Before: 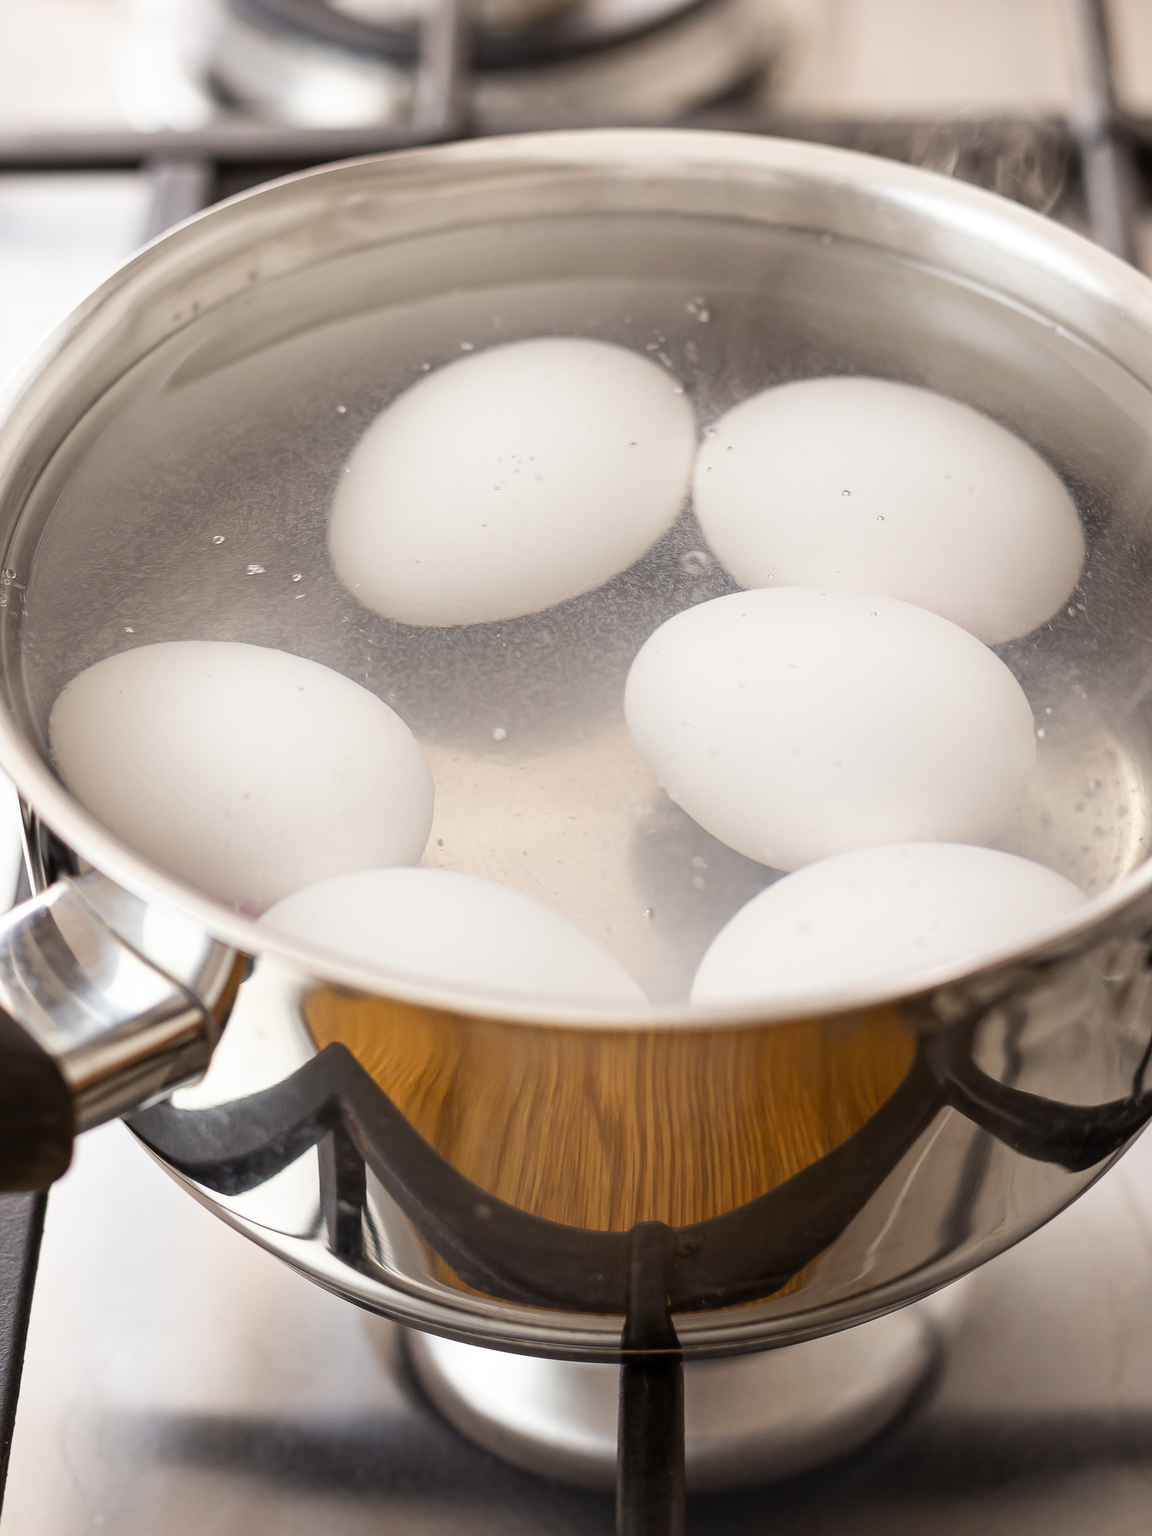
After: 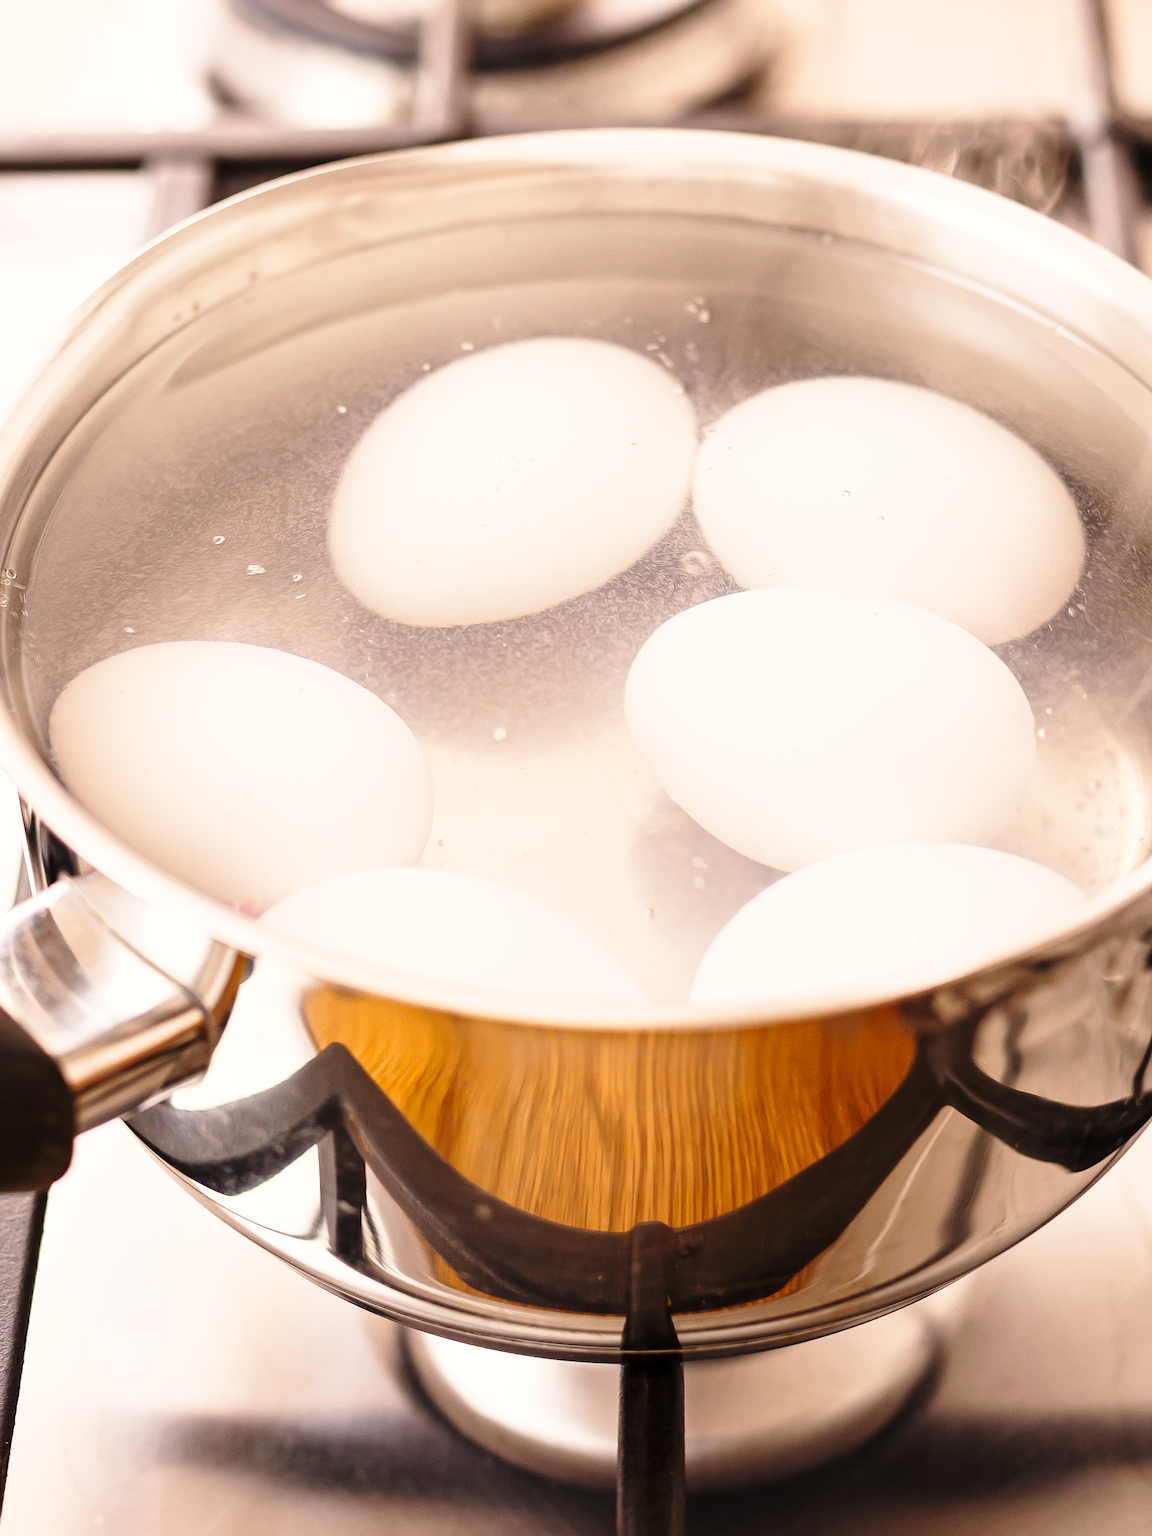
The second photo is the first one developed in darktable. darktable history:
white balance: red 1.127, blue 0.943
base curve: curves: ch0 [(0, 0) (0.028, 0.03) (0.121, 0.232) (0.46, 0.748) (0.859, 0.968) (1, 1)], preserve colors none
